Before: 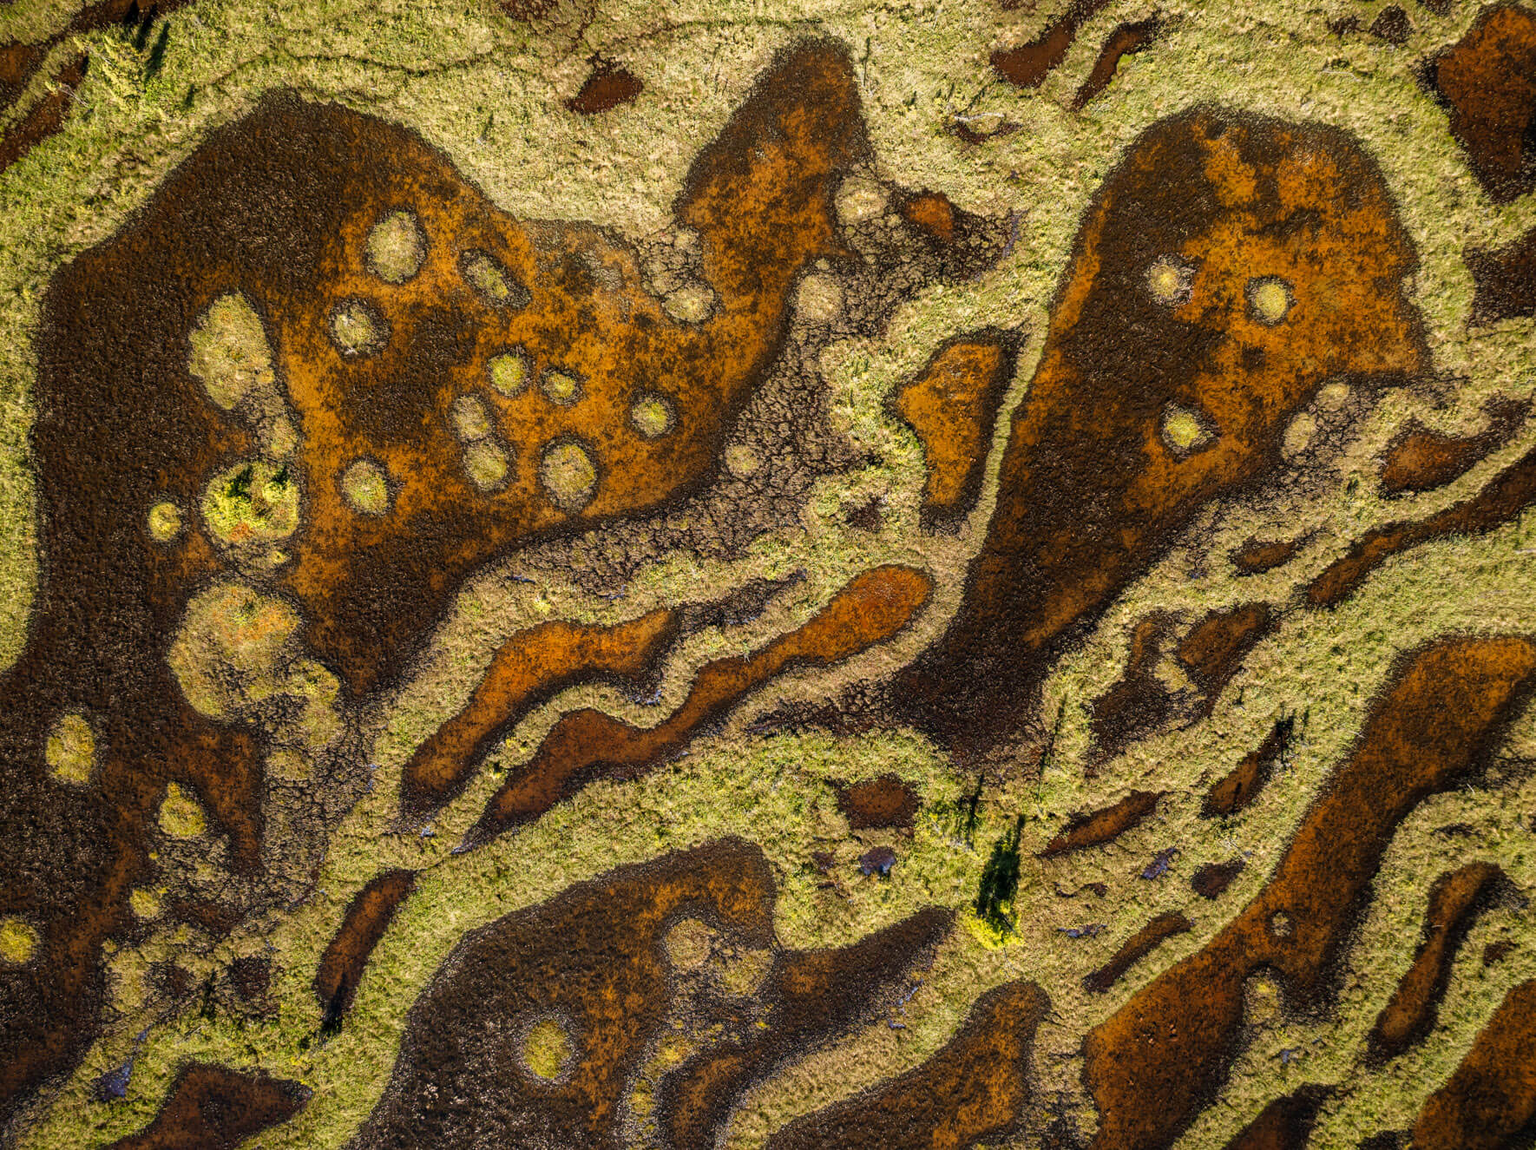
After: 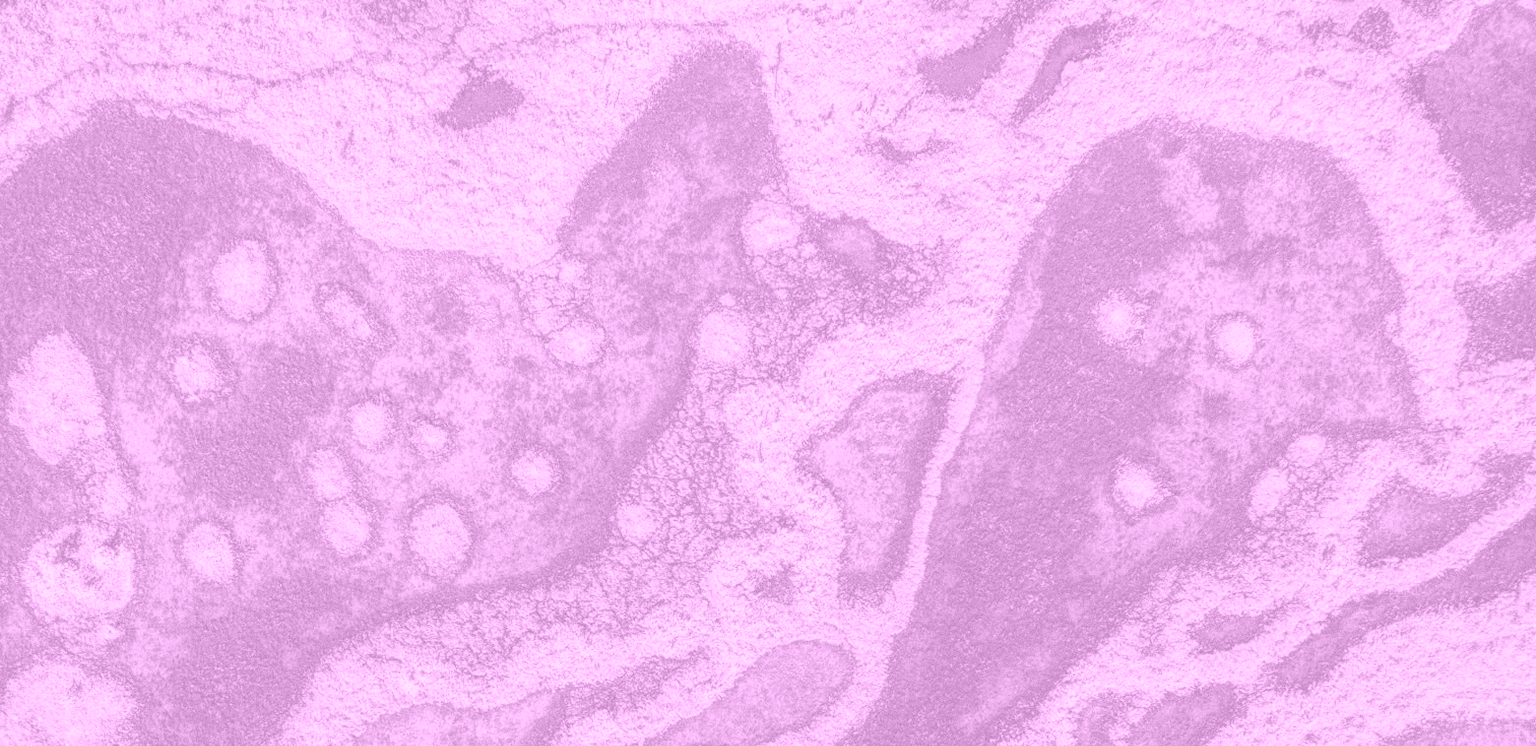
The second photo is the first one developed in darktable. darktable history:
colorize: hue 331.2°, saturation 69%, source mix 30.28%, lightness 69.02%, version 1
tone curve: curves: ch0 [(0, 0) (0.822, 0.825) (0.994, 0.955)]; ch1 [(0, 0) (0.226, 0.261) (0.383, 0.397) (0.46, 0.46) (0.498, 0.479) (0.524, 0.523) (0.578, 0.575) (1, 1)]; ch2 [(0, 0) (0.438, 0.456) (0.5, 0.498) (0.547, 0.515) (0.597, 0.58) (0.629, 0.603) (1, 1)], color space Lab, independent channels, preserve colors none
grain: coarseness 0.09 ISO
local contrast: detail 130%
crop and rotate: left 11.812%, bottom 42.776%
